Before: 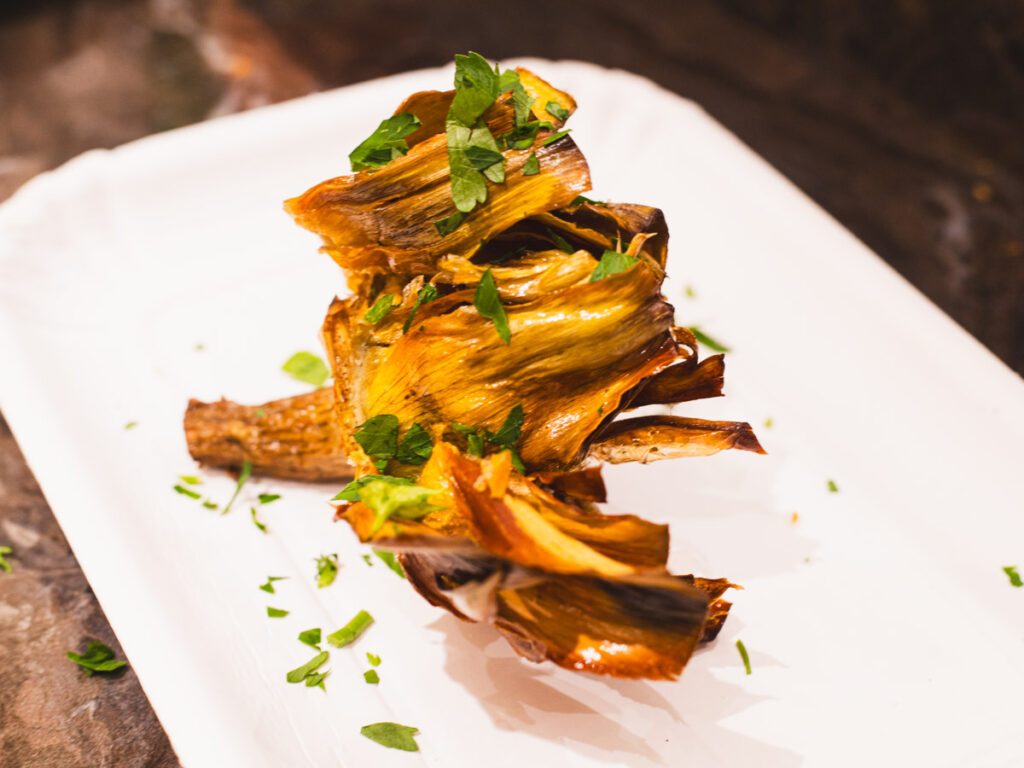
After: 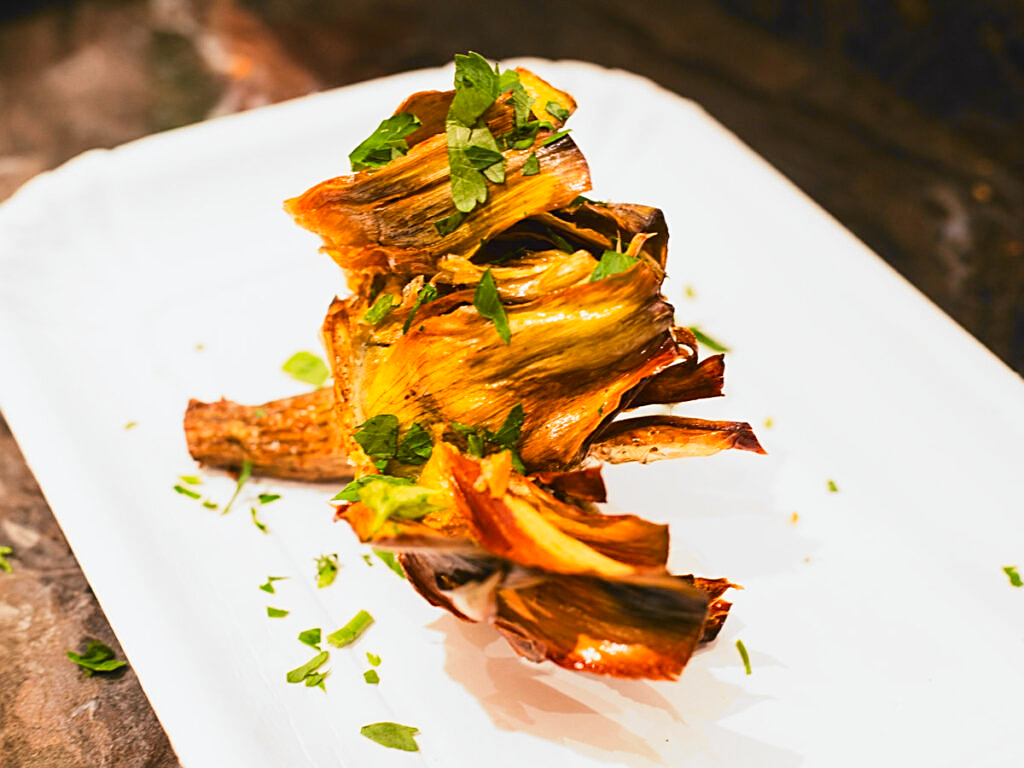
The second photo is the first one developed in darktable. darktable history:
tone curve: curves: ch0 [(0, 0) (0.071, 0.058) (0.266, 0.268) (0.498, 0.542) (0.766, 0.807) (1, 0.983)]; ch1 [(0, 0) (0.346, 0.307) (0.408, 0.387) (0.463, 0.465) (0.482, 0.493) (0.502, 0.499) (0.517, 0.502) (0.55, 0.548) (0.597, 0.61) (0.651, 0.698) (1, 1)]; ch2 [(0, 0) (0.346, 0.34) (0.434, 0.46) (0.485, 0.494) (0.5, 0.498) (0.517, 0.506) (0.526, 0.539) (0.583, 0.603) (0.625, 0.659) (1, 1)], color space Lab, independent channels, preserve colors none
sharpen: on, module defaults
